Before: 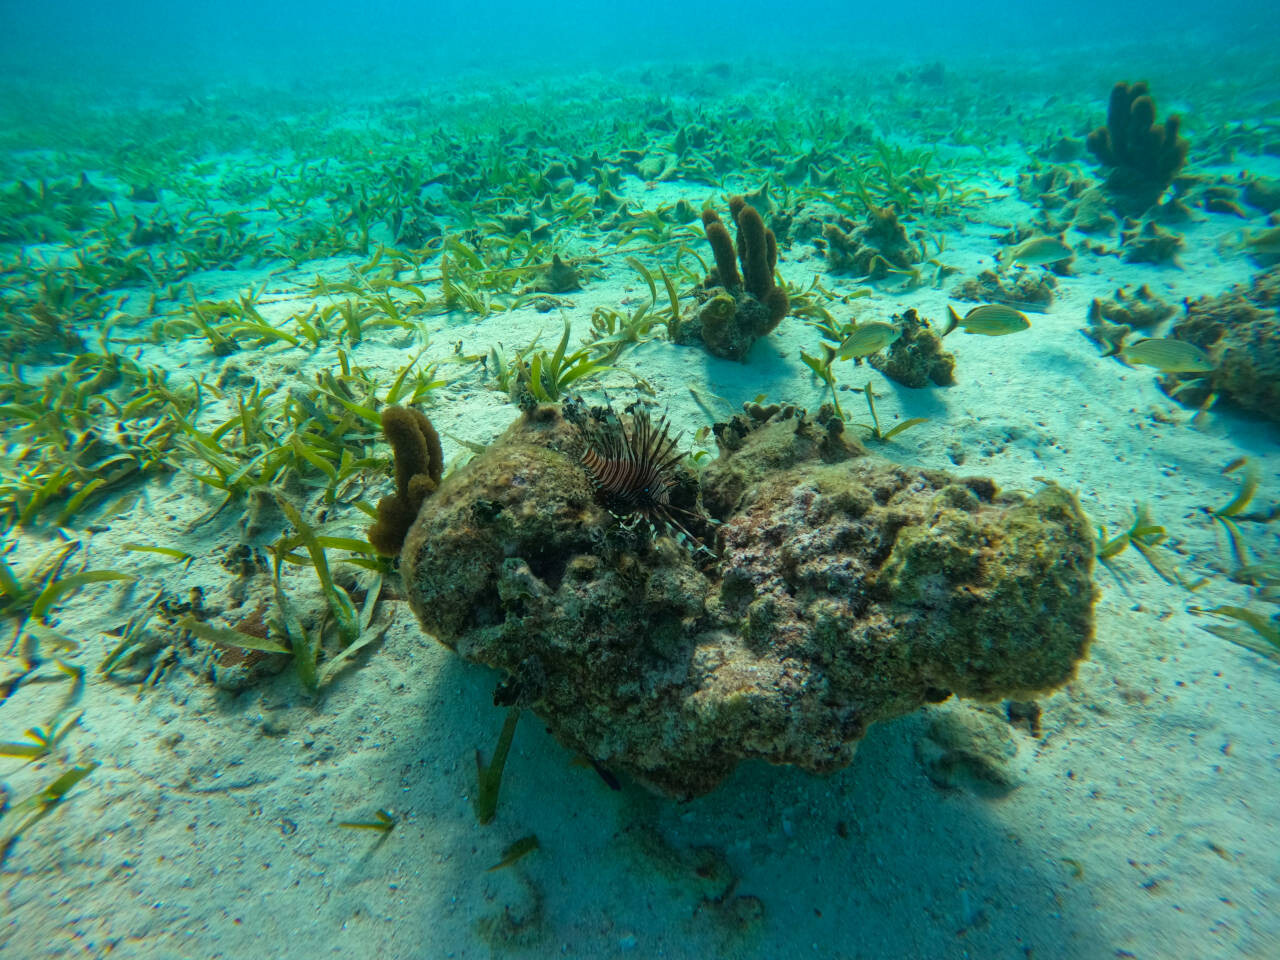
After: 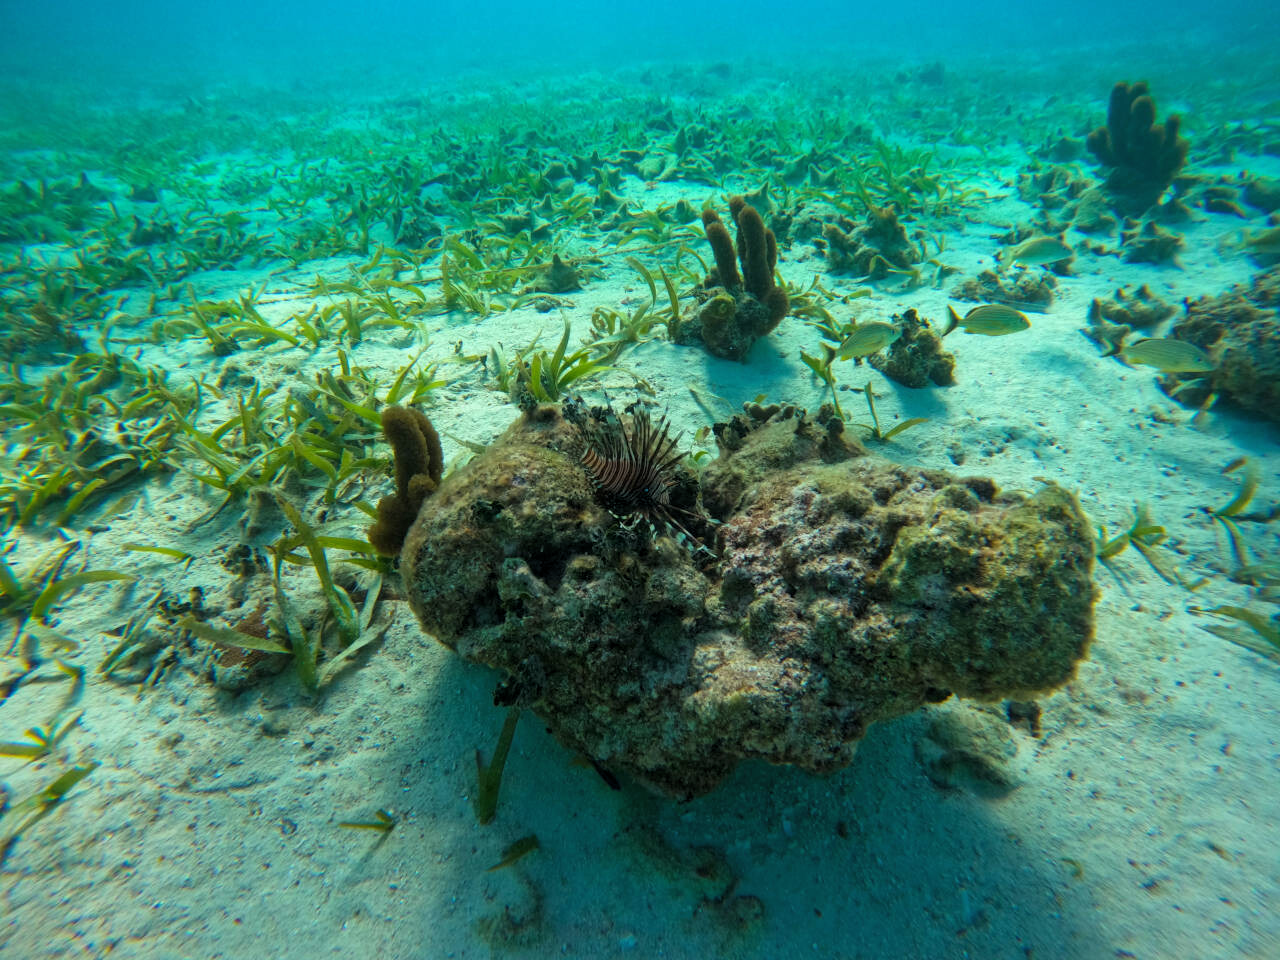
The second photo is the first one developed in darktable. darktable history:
levels: black 8.53%, levels [0.026, 0.507, 0.987]
